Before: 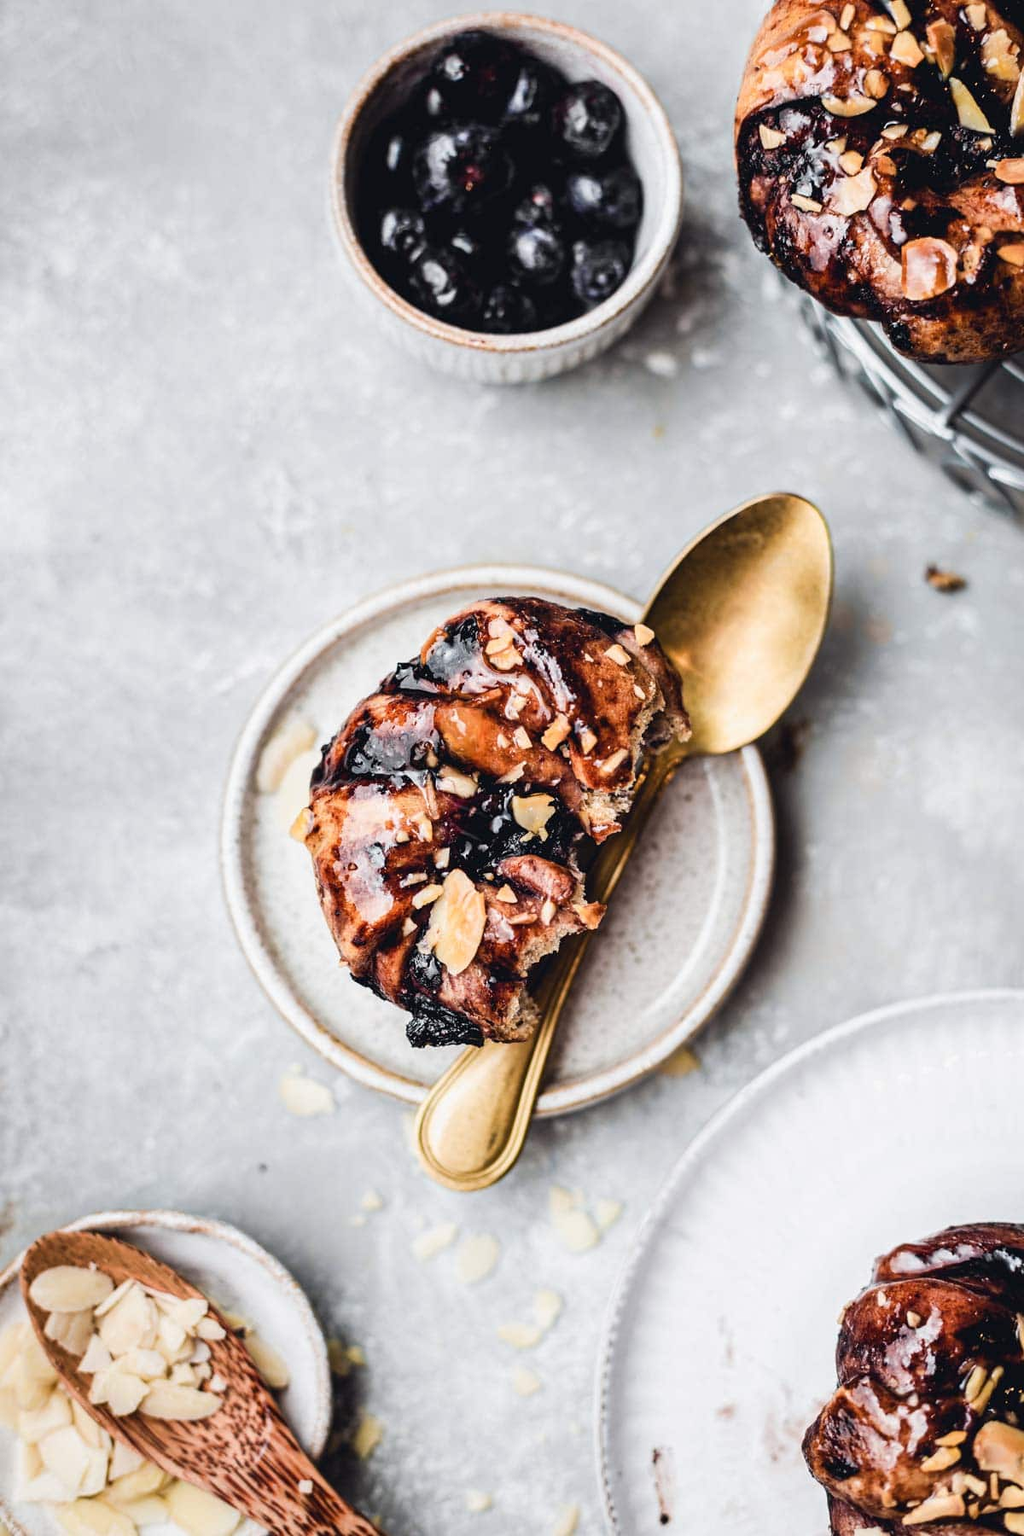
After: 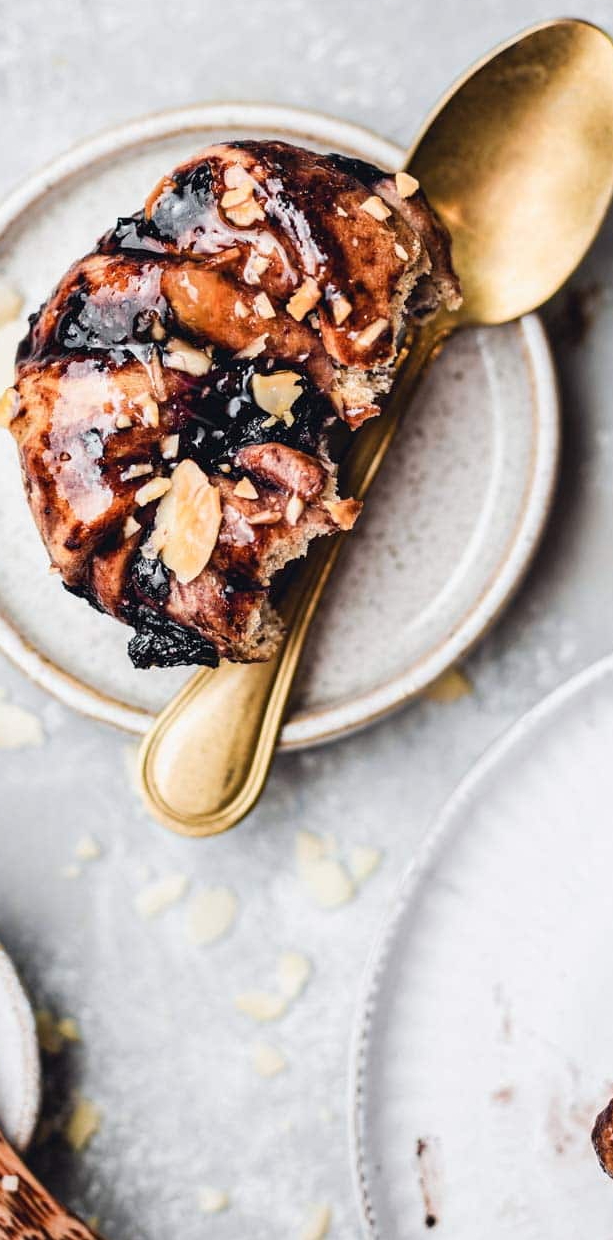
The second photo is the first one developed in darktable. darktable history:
crop and rotate: left 29.035%, top 31.085%, right 19.864%
